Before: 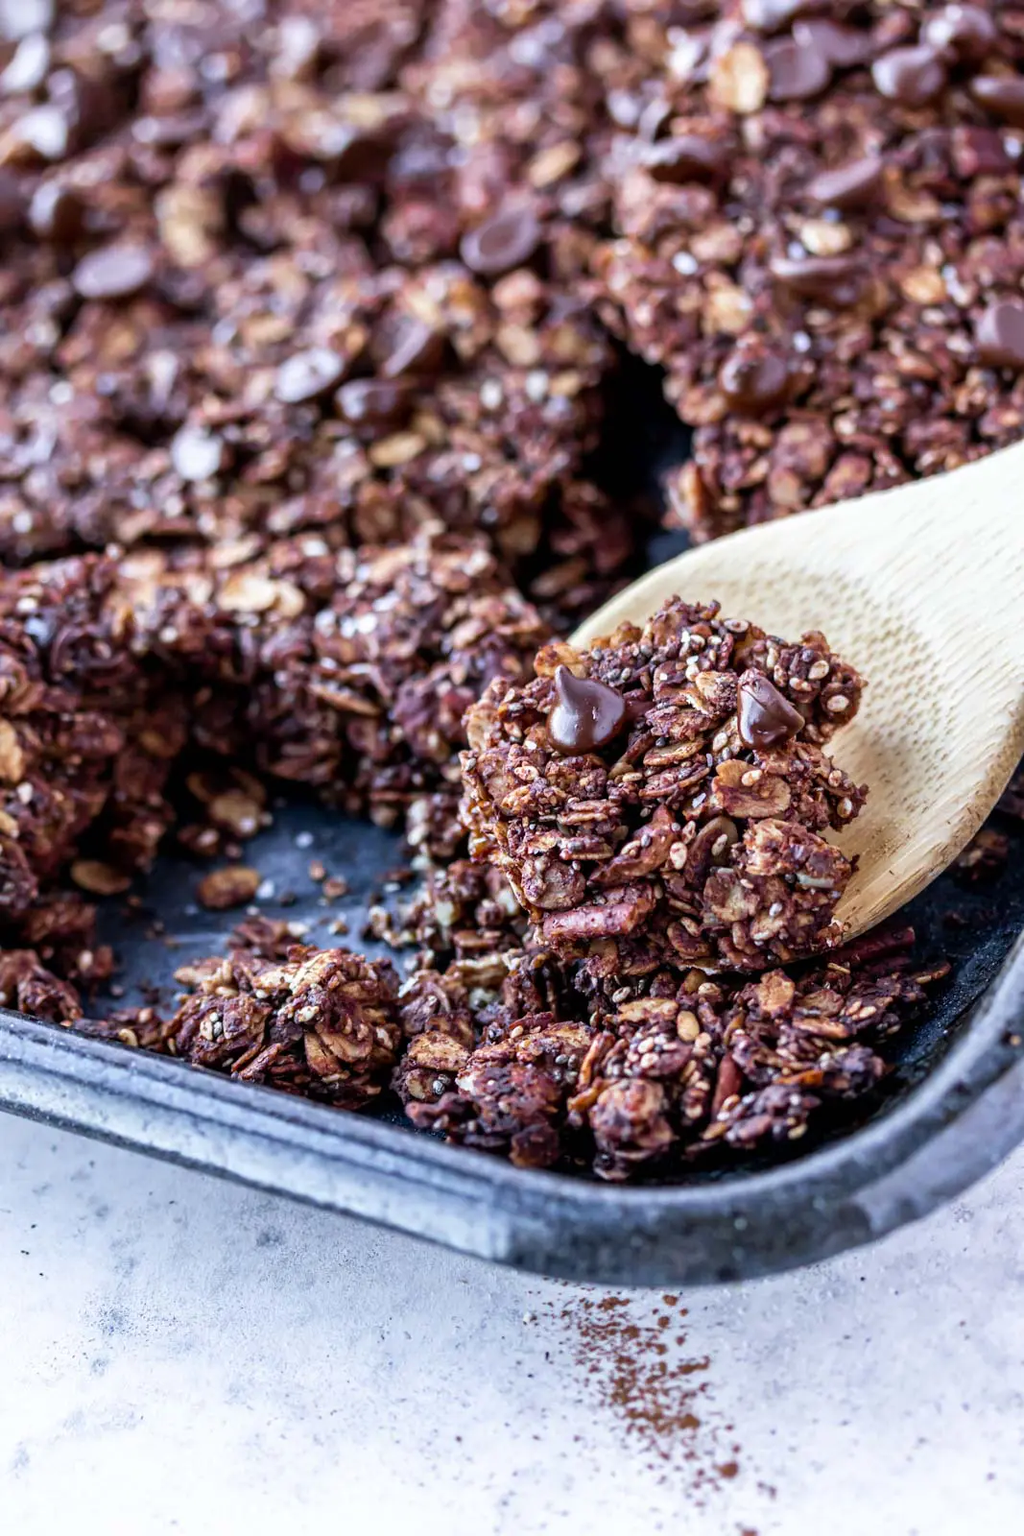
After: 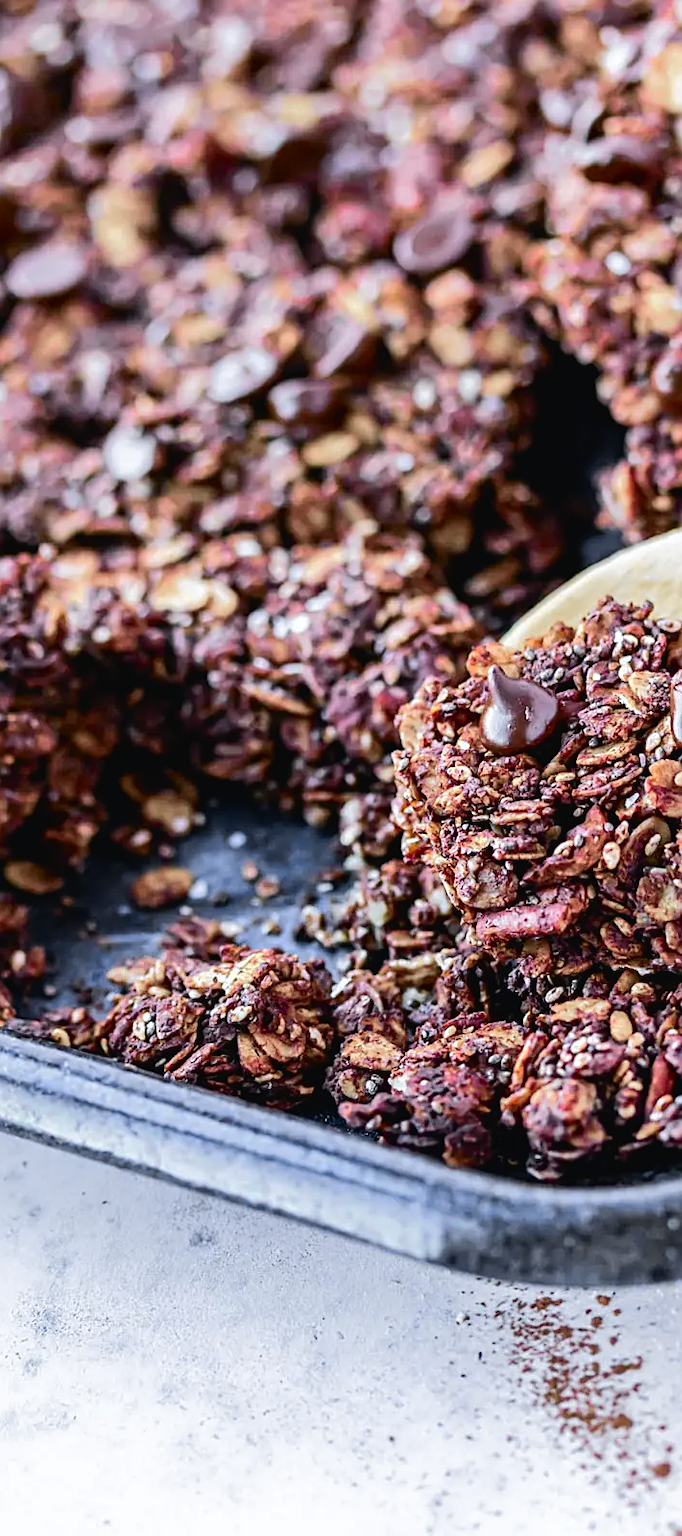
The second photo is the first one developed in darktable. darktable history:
crop and rotate: left 6.617%, right 26.717%
tone curve: curves: ch0 [(0, 0.023) (0.037, 0.04) (0.131, 0.128) (0.304, 0.331) (0.504, 0.584) (0.616, 0.687) (0.704, 0.764) (0.808, 0.823) (1, 1)]; ch1 [(0, 0) (0.301, 0.3) (0.477, 0.472) (0.493, 0.497) (0.508, 0.501) (0.544, 0.541) (0.563, 0.565) (0.626, 0.66) (0.721, 0.776) (1, 1)]; ch2 [(0, 0) (0.249, 0.216) (0.349, 0.343) (0.424, 0.442) (0.476, 0.483) (0.502, 0.5) (0.517, 0.519) (0.532, 0.553) (0.569, 0.587) (0.634, 0.628) (0.706, 0.729) (0.828, 0.742) (1, 0.9)], color space Lab, independent channels, preserve colors none
sharpen: on, module defaults
